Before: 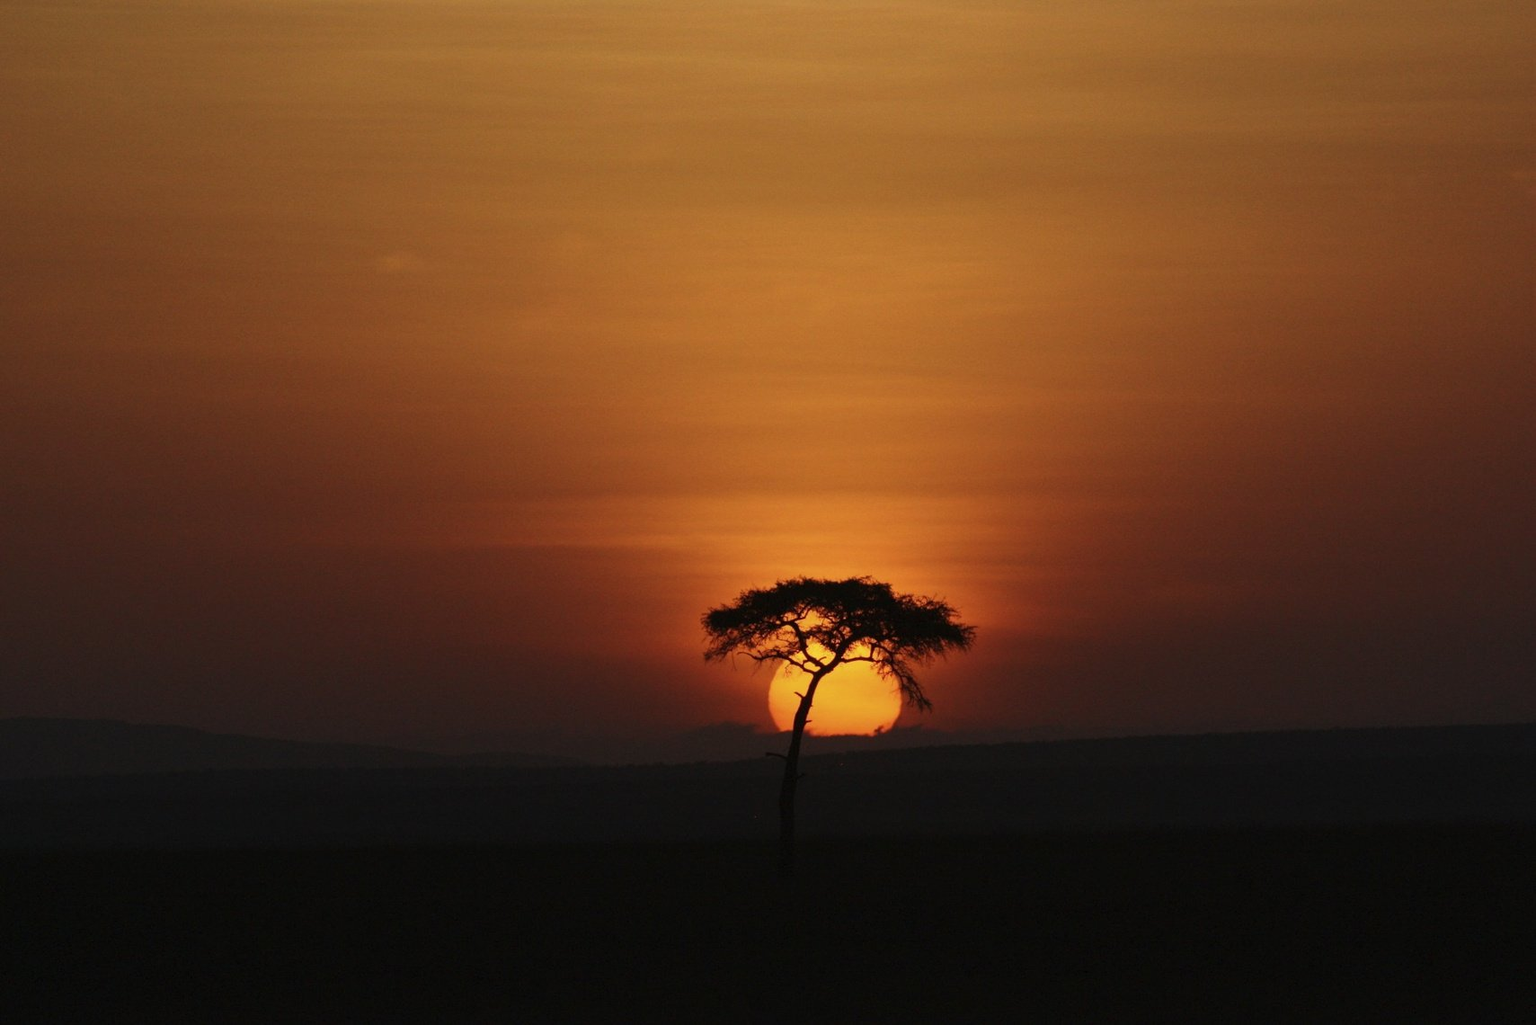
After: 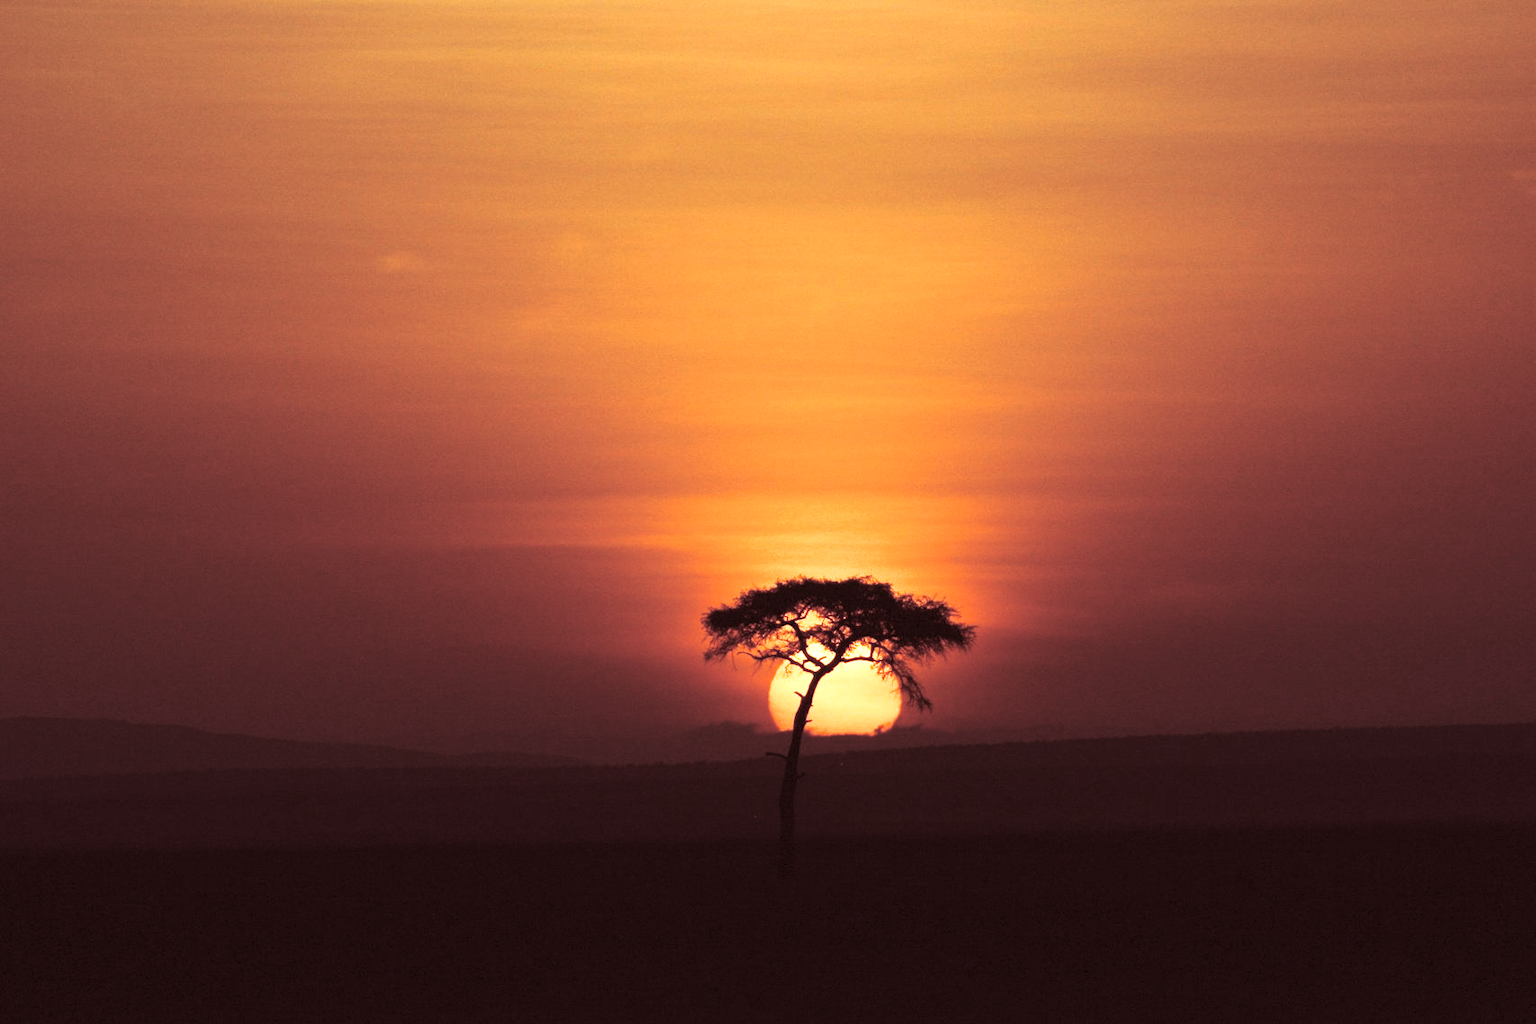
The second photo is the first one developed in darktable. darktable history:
exposure: black level correction 0, exposure 1.173 EV, compensate exposure bias true, compensate highlight preservation false
split-toning: compress 20%
